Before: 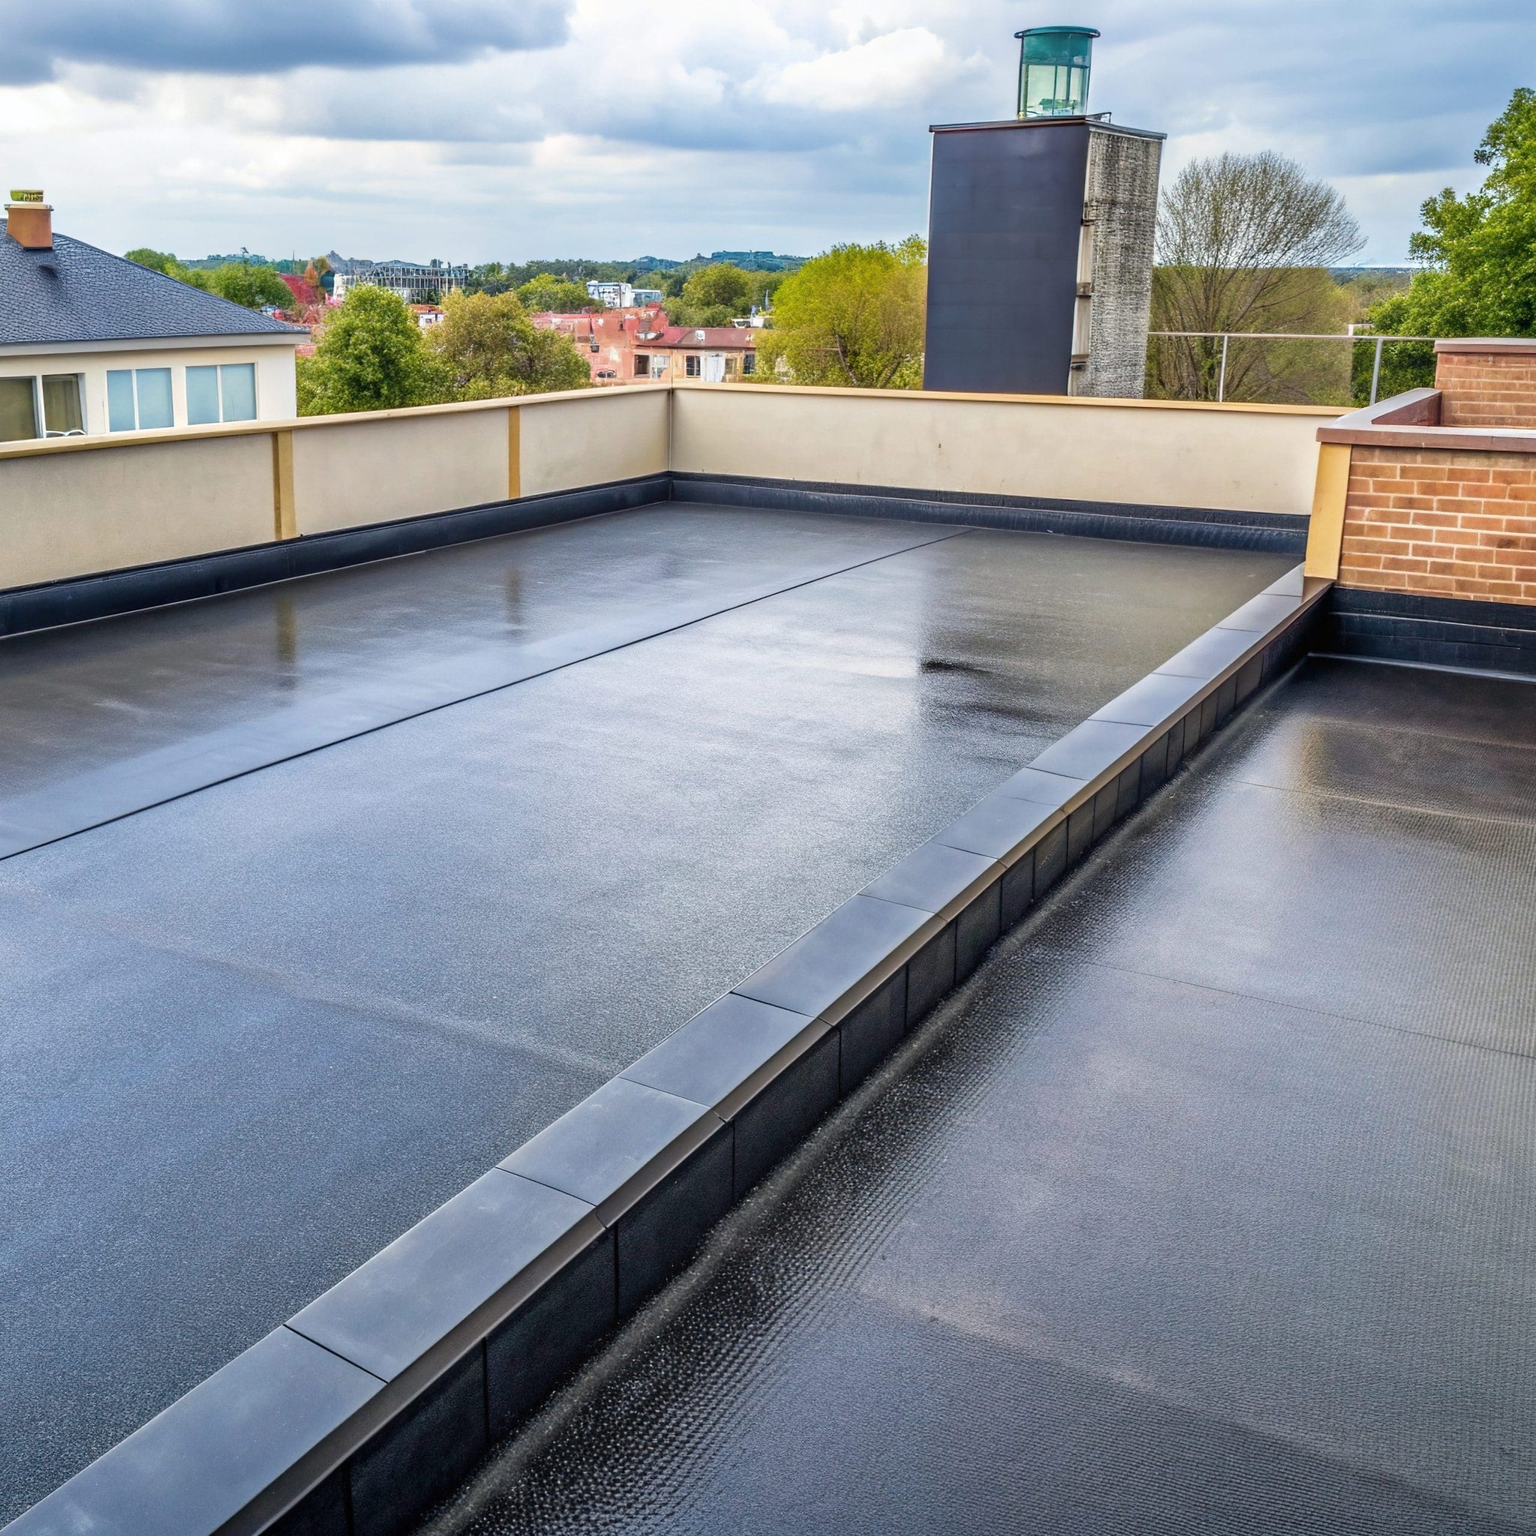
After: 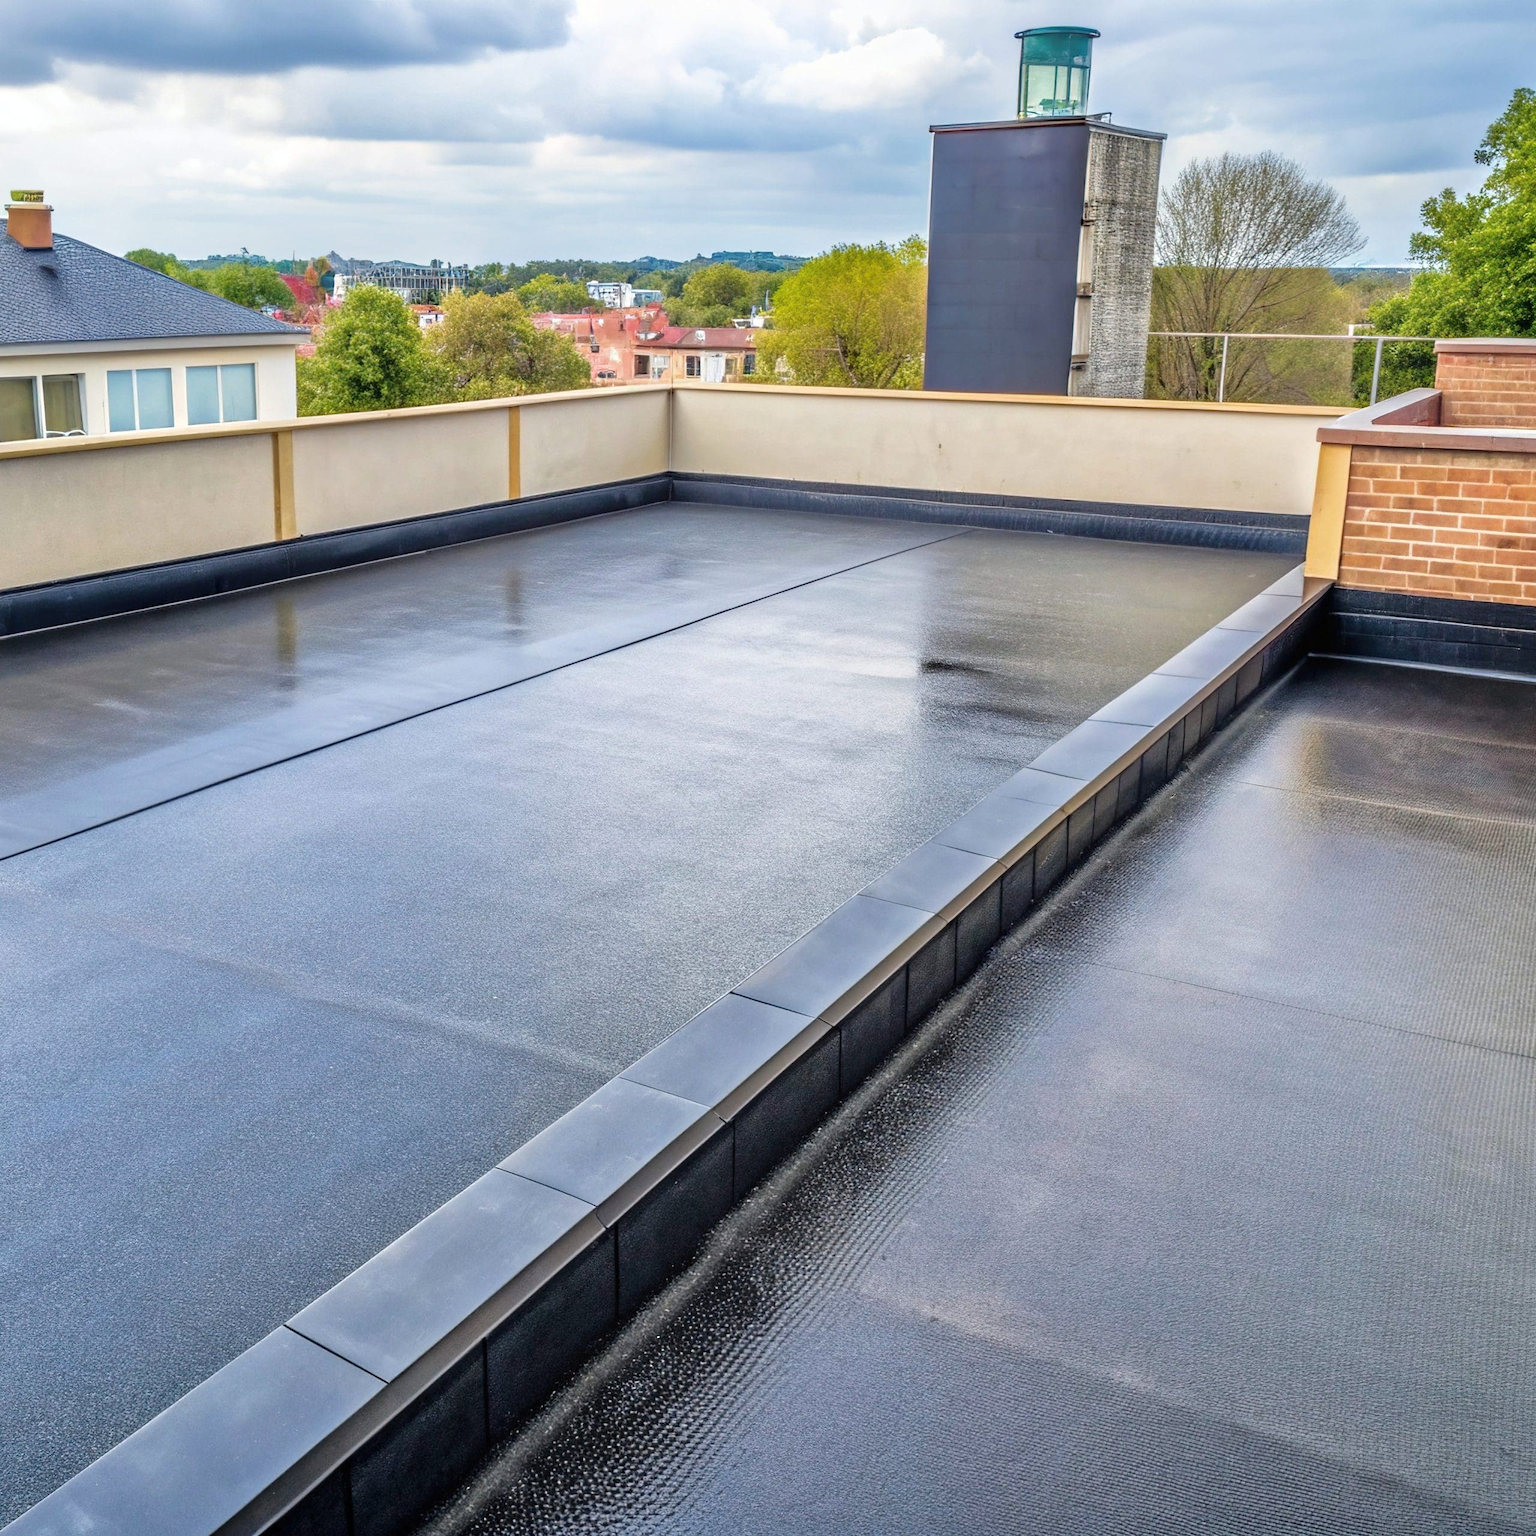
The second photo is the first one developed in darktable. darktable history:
tone equalizer: -8 EV 0.027 EV, -7 EV -0.025 EV, -6 EV 0.044 EV, -5 EV 0.025 EV, -4 EV 0.285 EV, -3 EV 0.611 EV, -2 EV 0.582 EV, -1 EV 0.183 EV, +0 EV 0.021 EV
